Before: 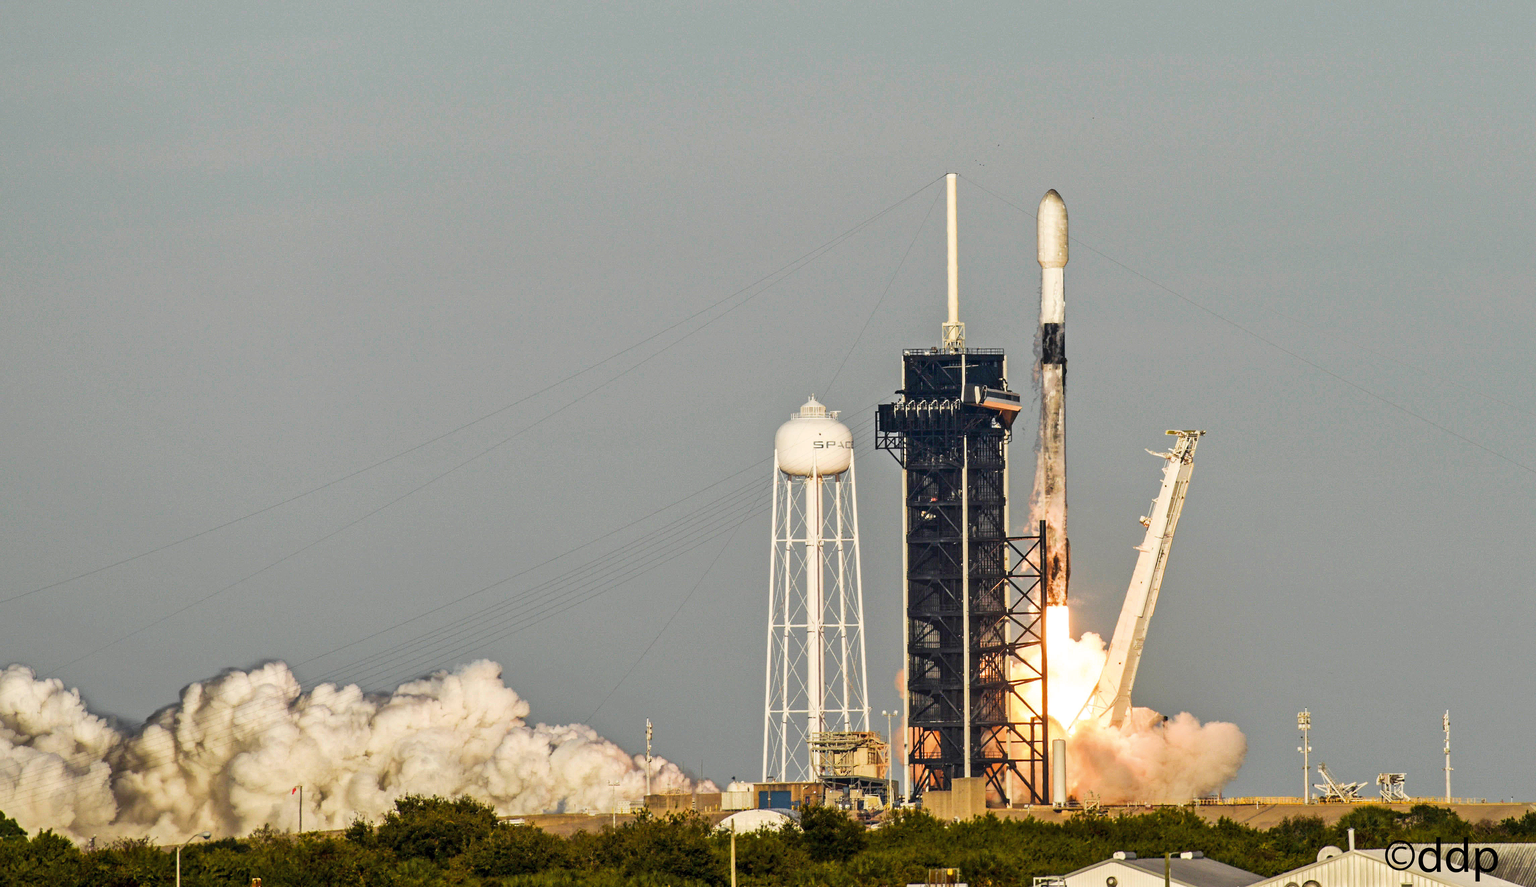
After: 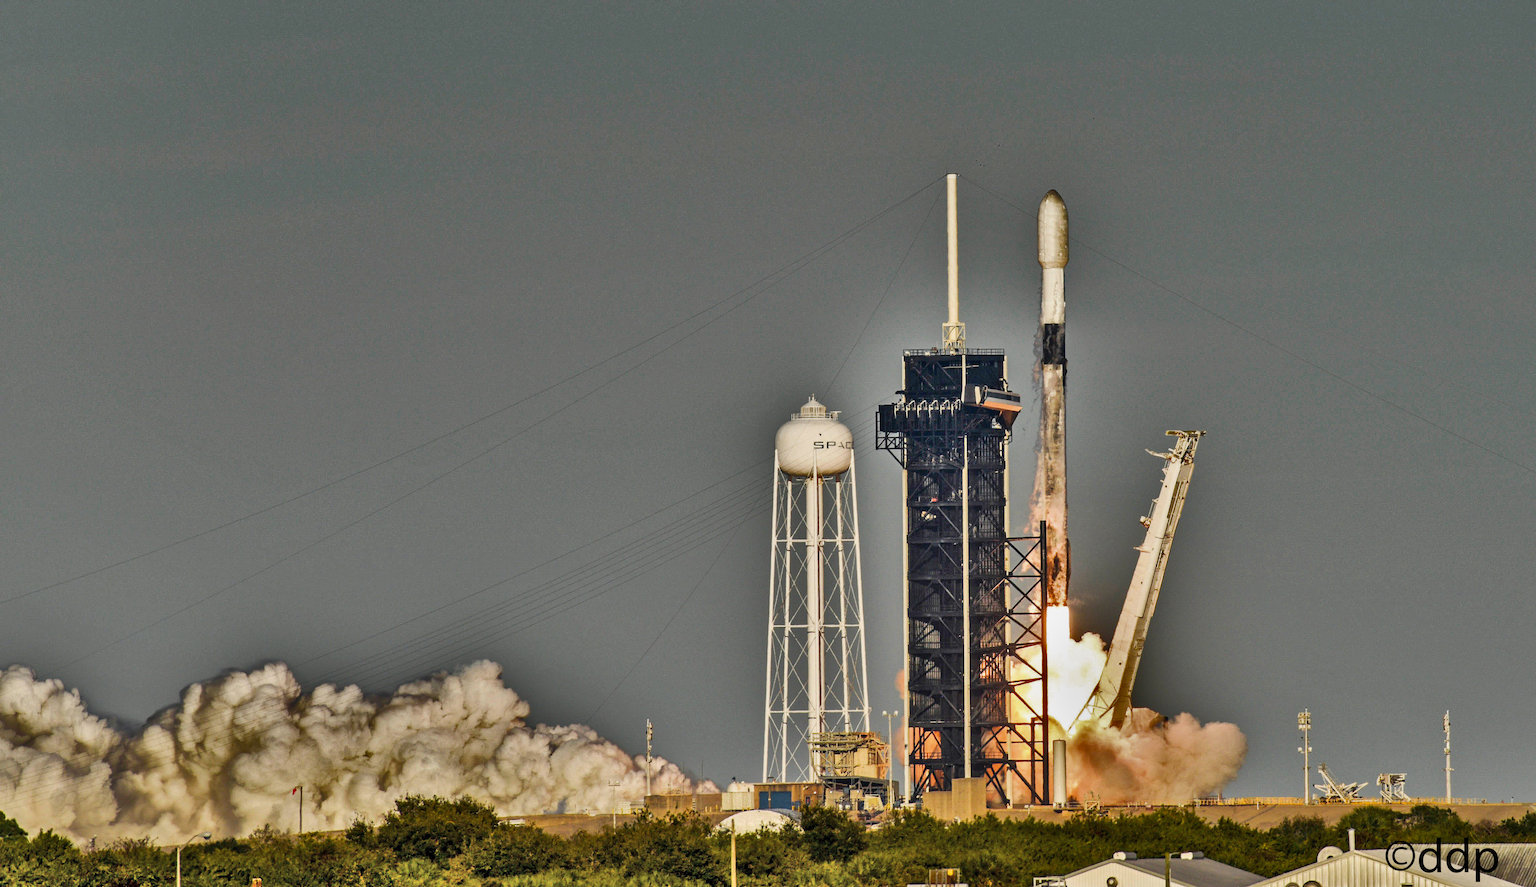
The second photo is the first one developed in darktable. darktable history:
shadows and highlights: radius 124.08, shadows 99.36, white point adjustment -3.01, highlights -99.53, soften with gaussian
